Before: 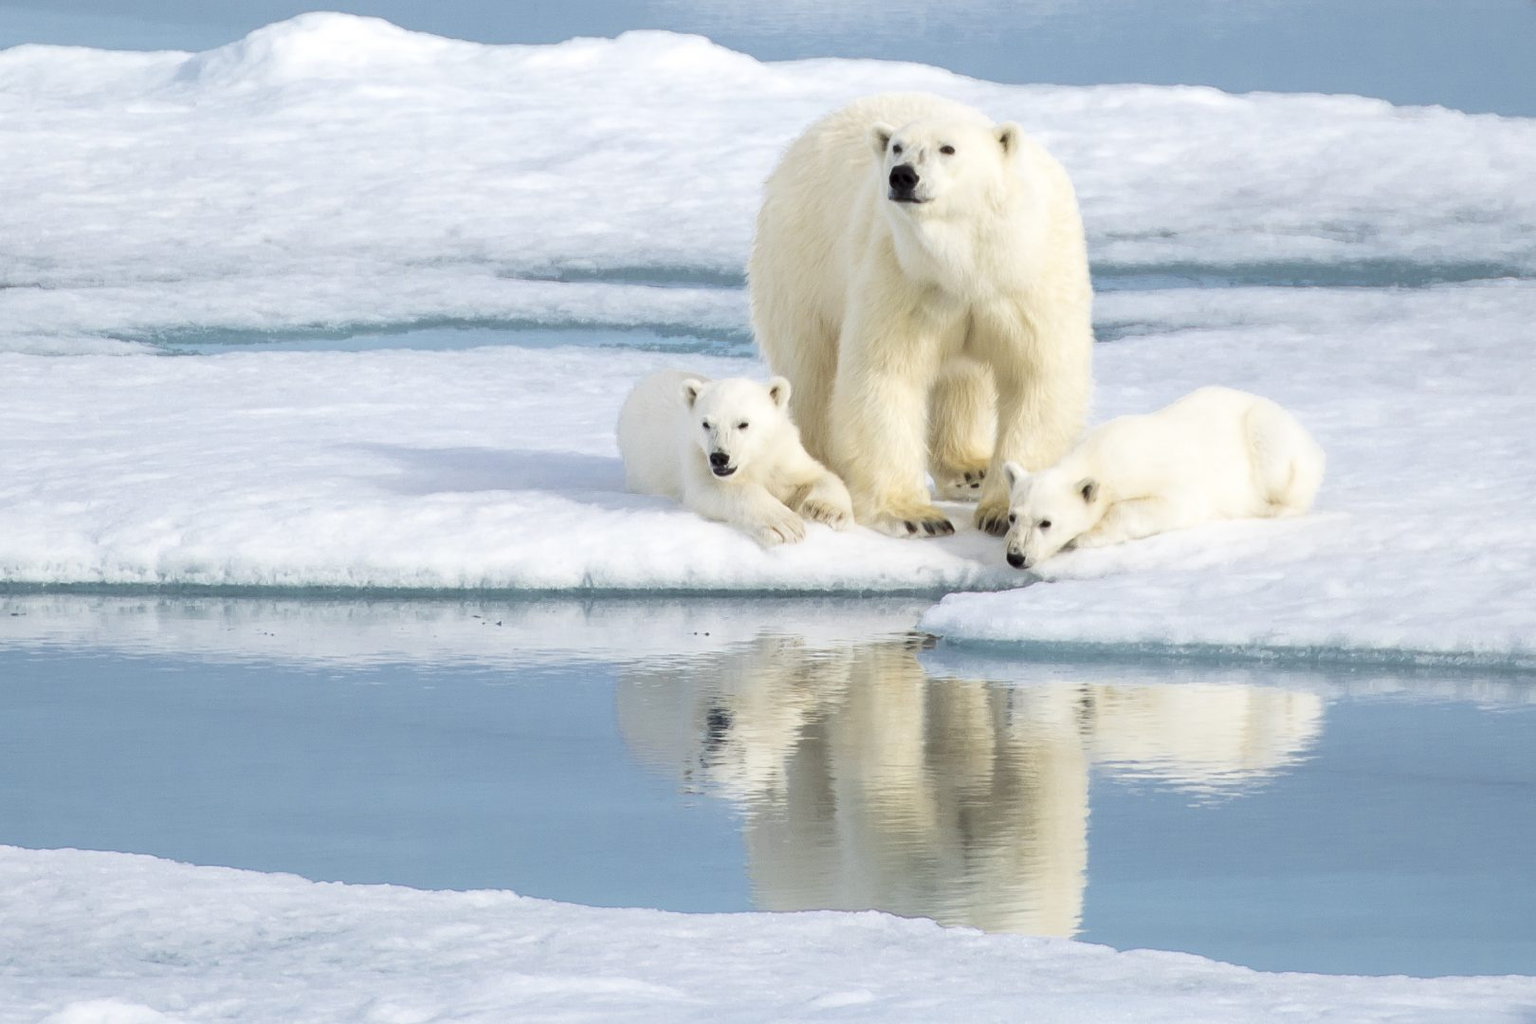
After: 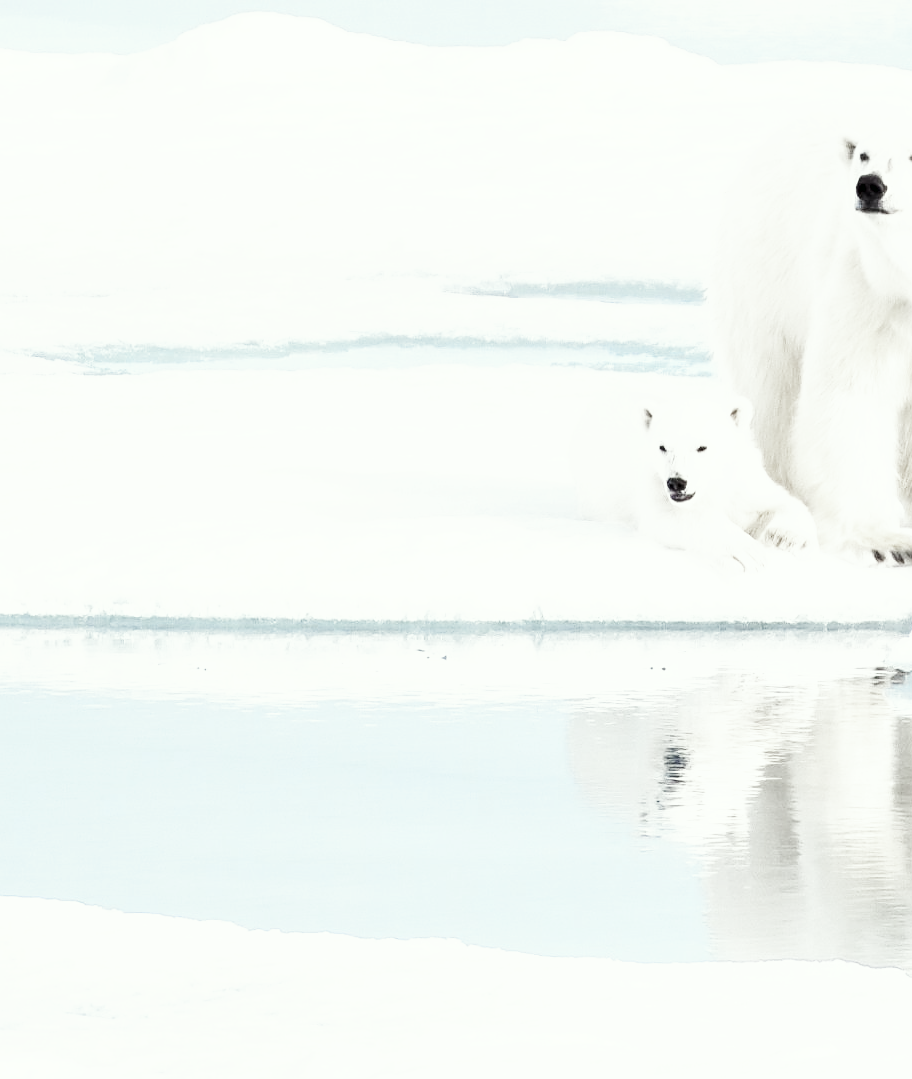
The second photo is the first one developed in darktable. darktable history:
color correction: highlights a* -4.73, highlights b* 5.06, saturation 0.97
local contrast: highlights 100%, shadows 100%, detail 120%, midtone range 0.2
exposure: exposure 0.515 EV, compensate highlight preservation false
base curve: curves: ch0 [(0, 0.003) (0.001, 0.002) (0.006, 0.004) (0.02, 0.022) (0.048, 0.086) (0.094, 0.234) (0.162, 0.431) (0.258, 0.629) (0.385, 0.8) (0.548, 0.918) (0.751, 0.988) (1, 1)], preserve colors none
crop: left 5.114%, right 38.589%
sharpen: radius 1, threshold 1
color zones: curves: ch0 [(0, 0.613) (0.01, 0.613) (0.245, 0.448) (0.498, 0.529) (0.642, 0.665) (0.879, 0.777) (0.99, 0.613)]; ch1 [(0, 0.272) (0.219, 0.127) (0.724, 0.346)]
